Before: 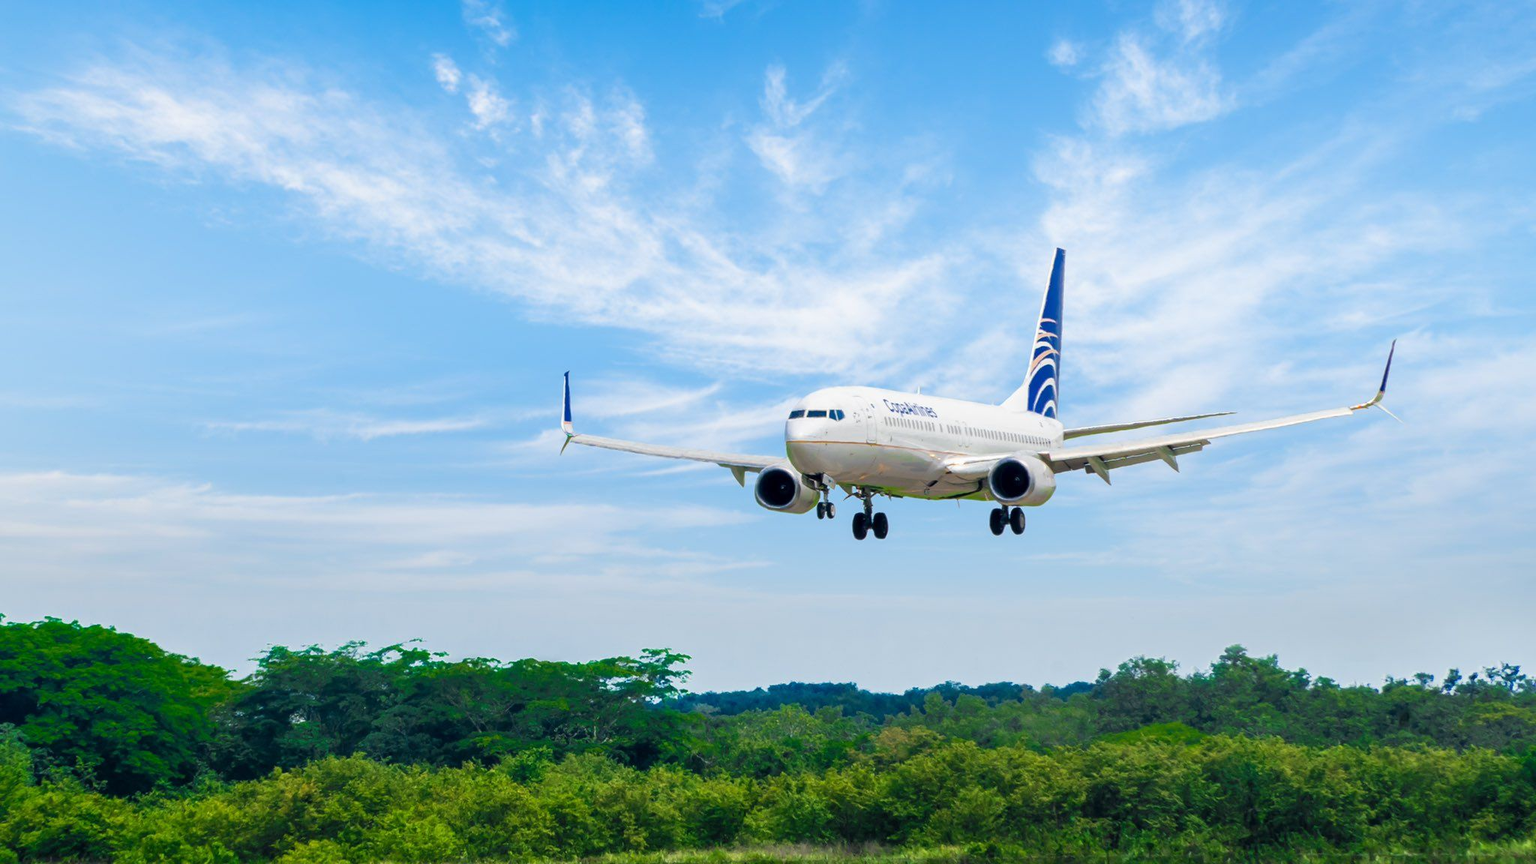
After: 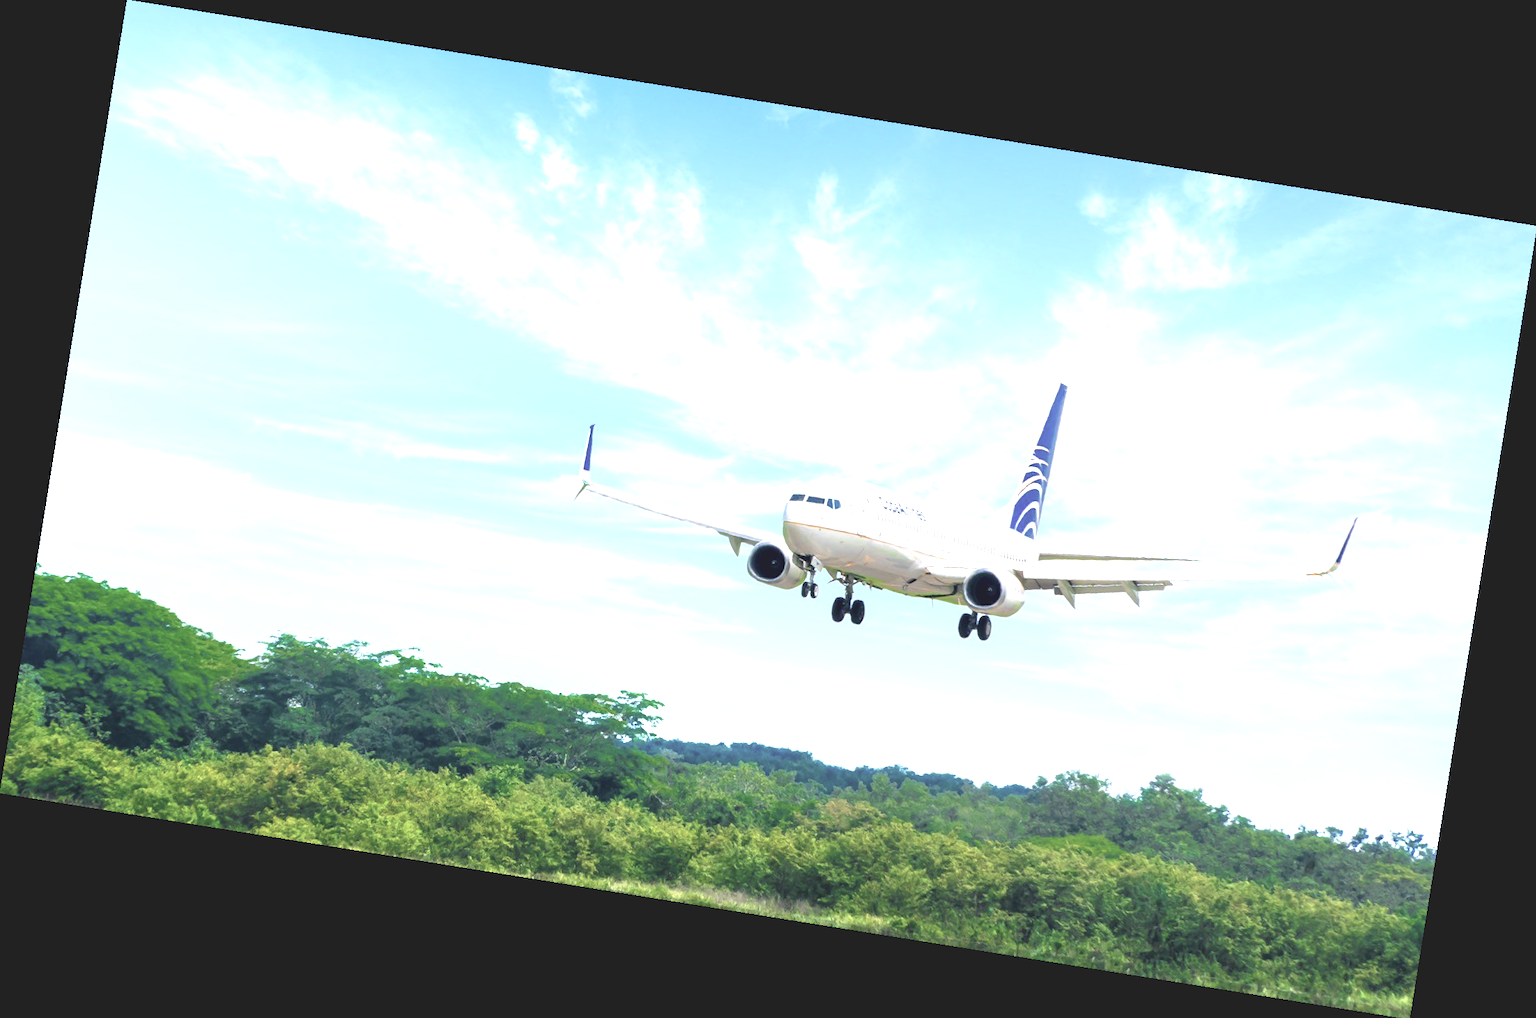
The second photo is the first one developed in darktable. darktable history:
contrast brightness saturation: contrast -0.26, saturation -0.43
exposure: black level correction 0.001, exposure 1.646 EV, compensate exposure bias true, compensate highlight preservation false
rotate and perspective: rotation 9.12°, automatic cropping off
